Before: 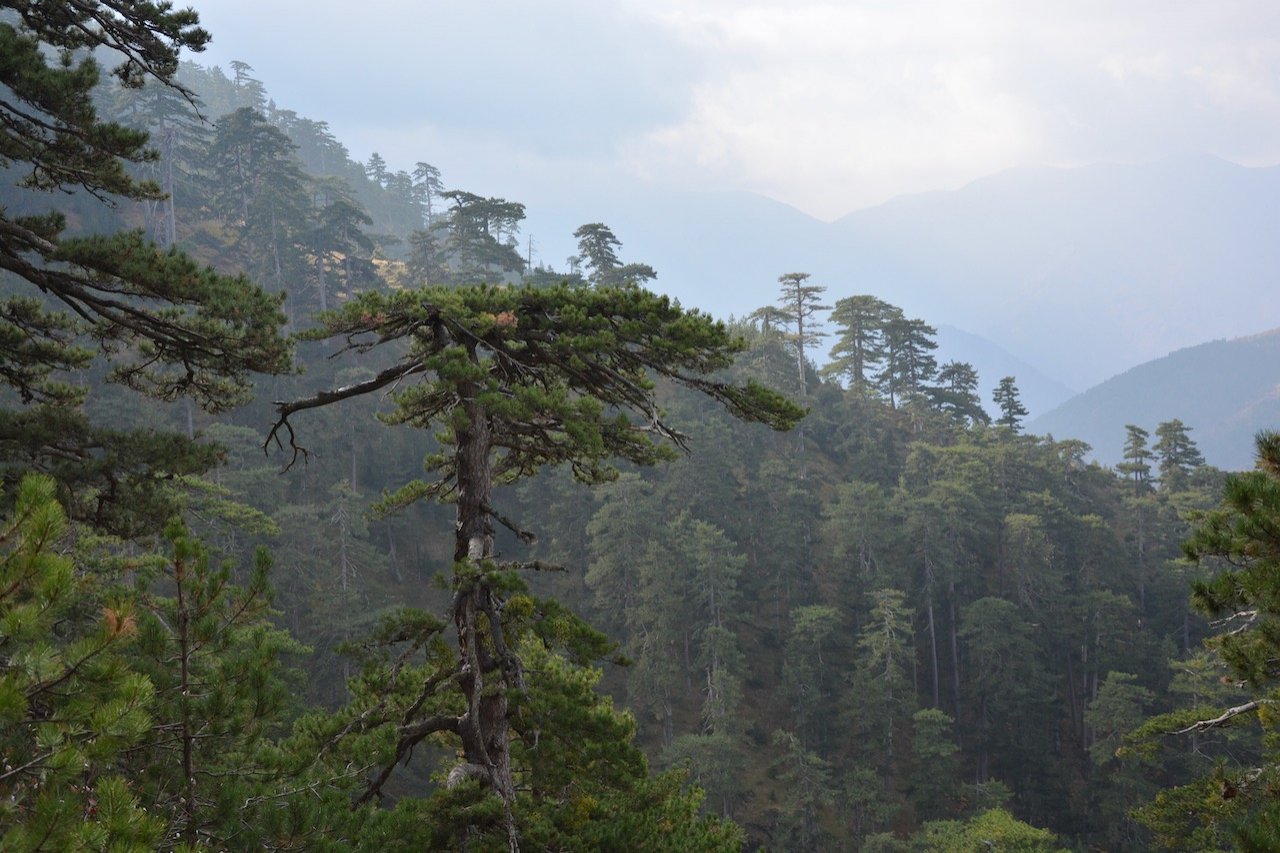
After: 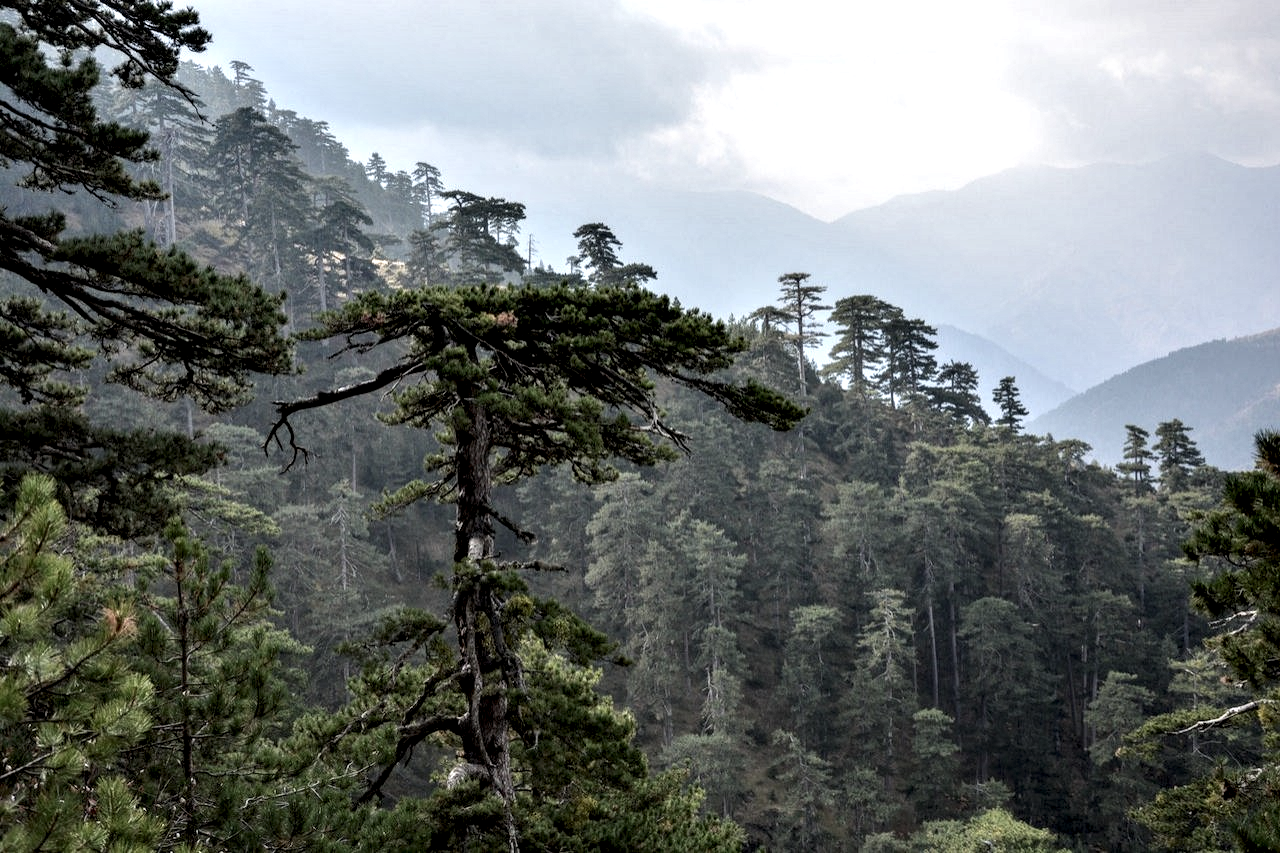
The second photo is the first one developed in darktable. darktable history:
contrast brightness saturation: saturation -0.173
local contrast: shadows 159%, detail 225%
